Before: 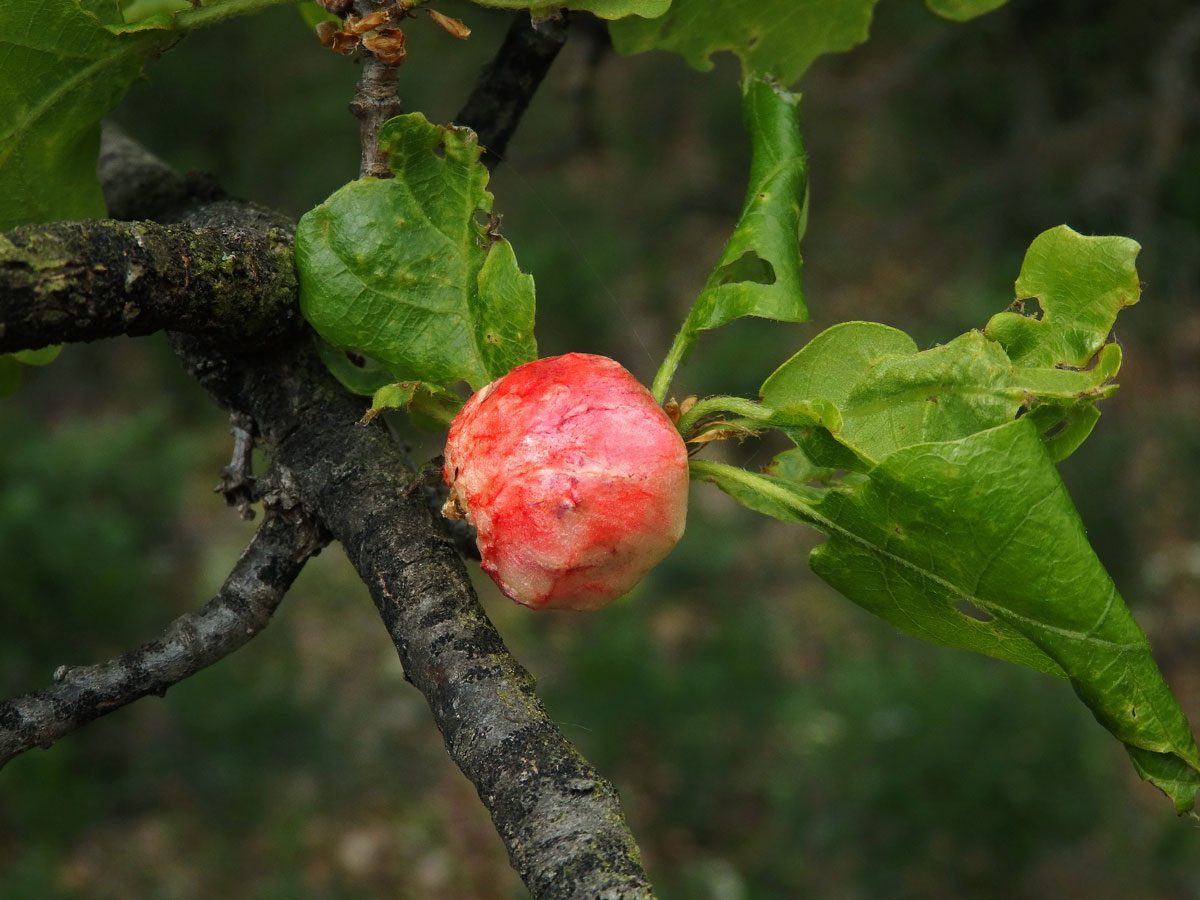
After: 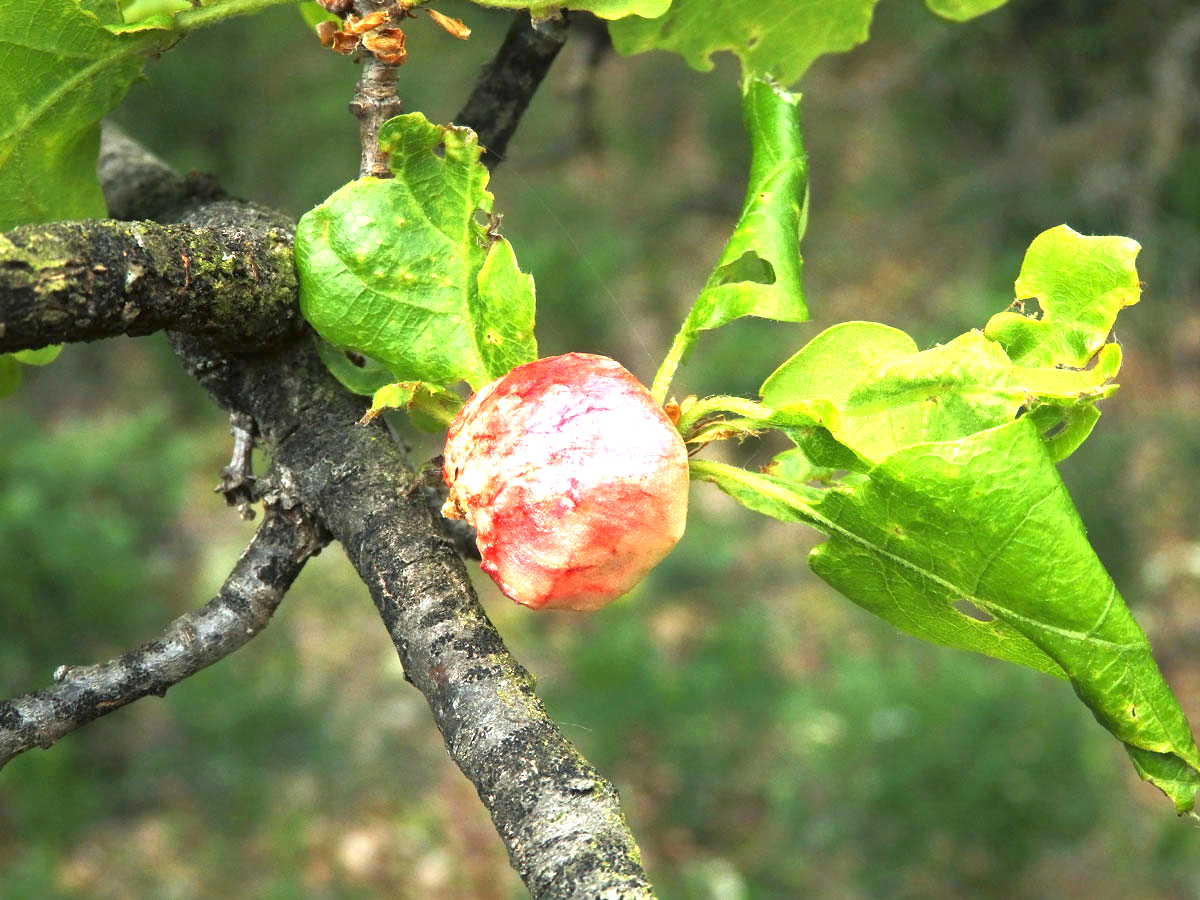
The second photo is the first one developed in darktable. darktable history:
exposure: exposure 2.231 EV, compensate highlight preservation false
